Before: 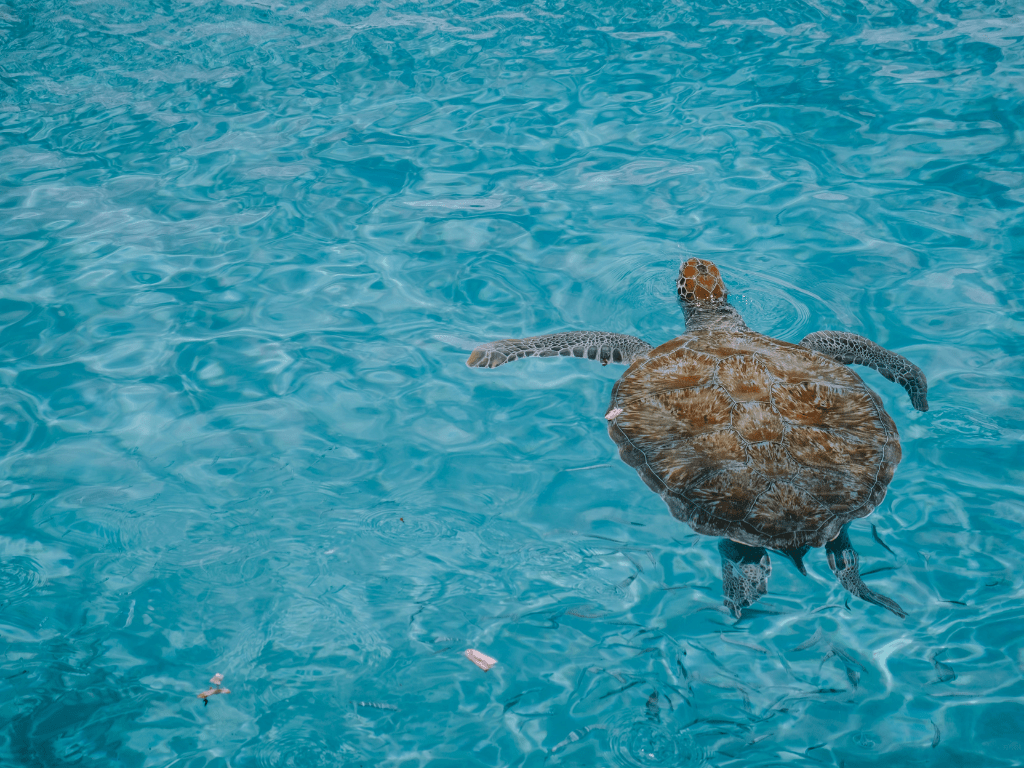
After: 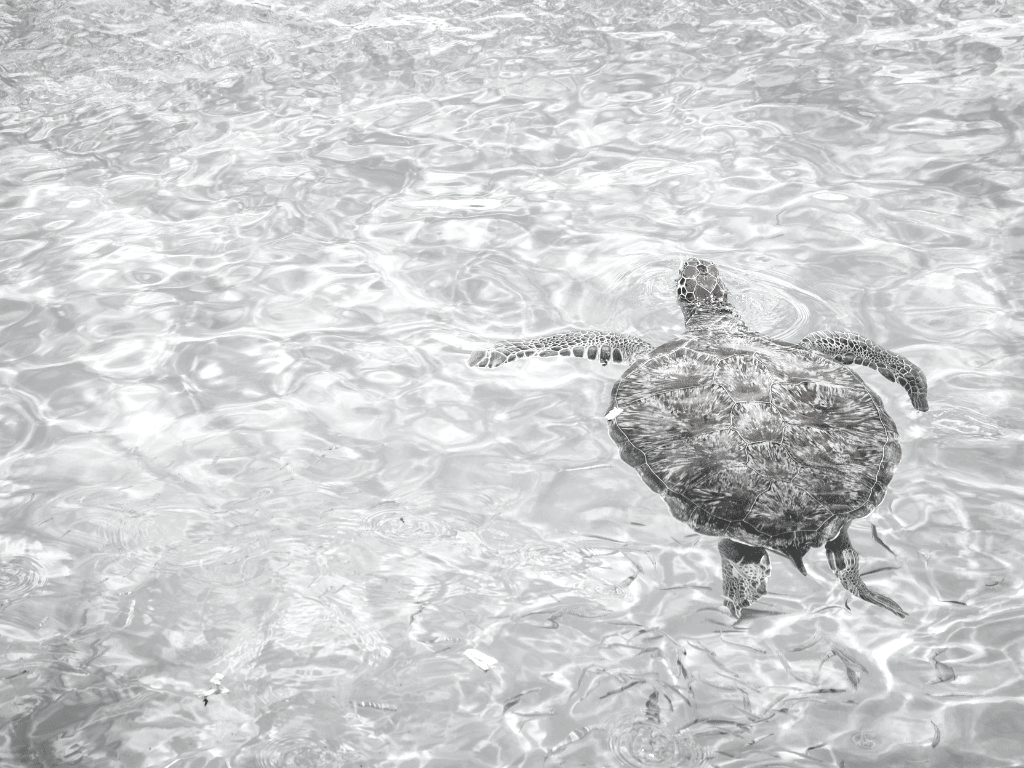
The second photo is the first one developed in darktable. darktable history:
exposure: black level correction 0, exposure 1.447 EV, compensate highlight preservation false
contrast brightness saturation: saturation -0.981
